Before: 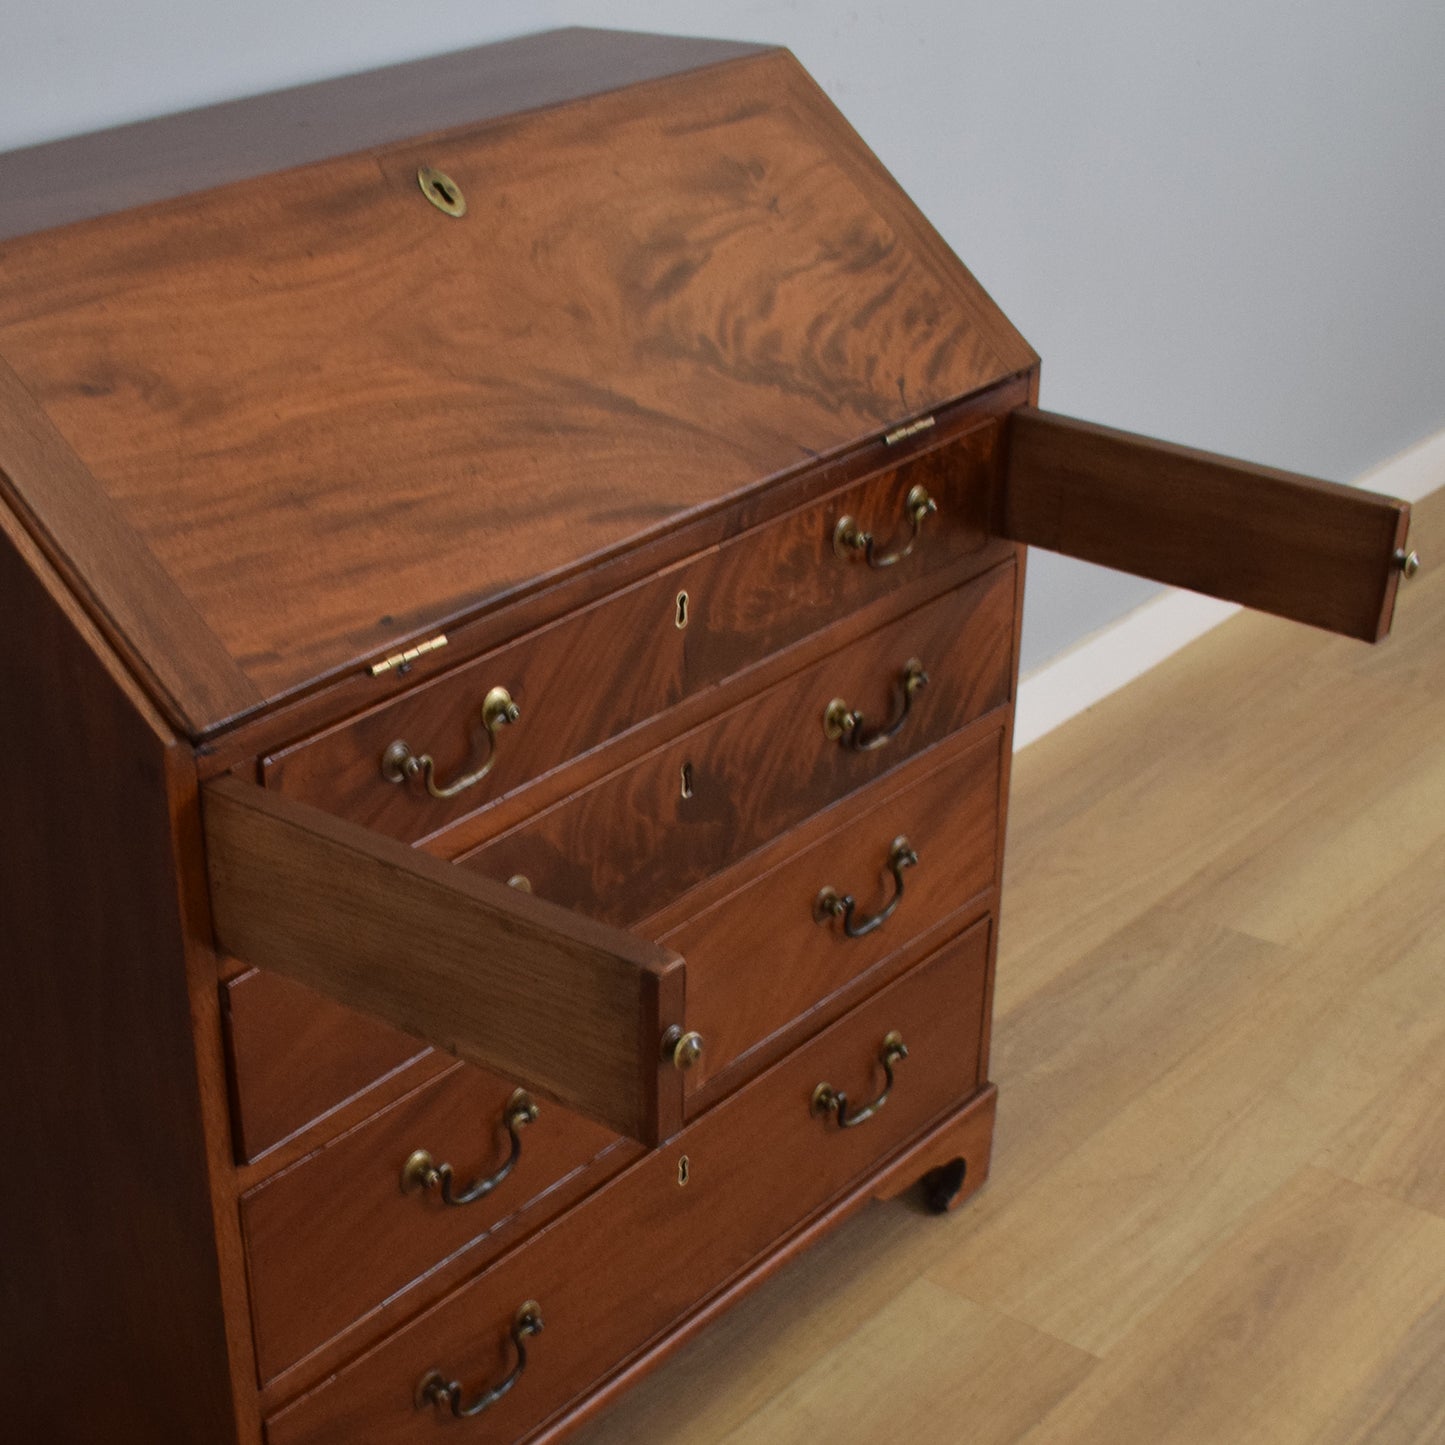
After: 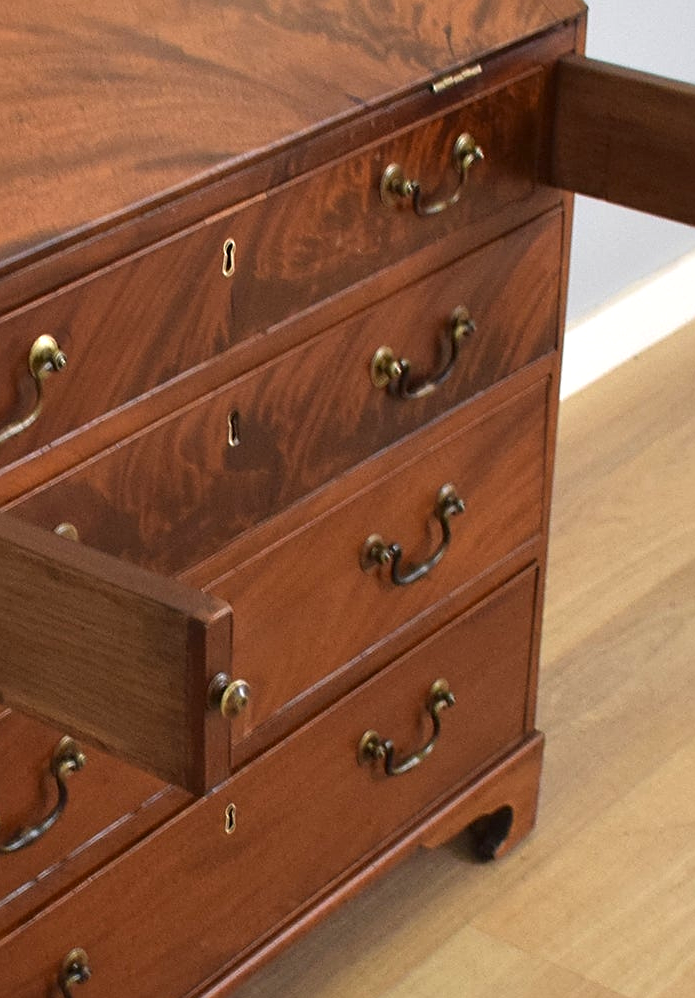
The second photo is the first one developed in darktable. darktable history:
exposure: exposure 0.692 EV, compensate exposure bias true, compensate highlight preservation false
sharpen: on, module defaults
crop: left 31.378%, top 24.426%, right 20.457%, bottom 6.439%
